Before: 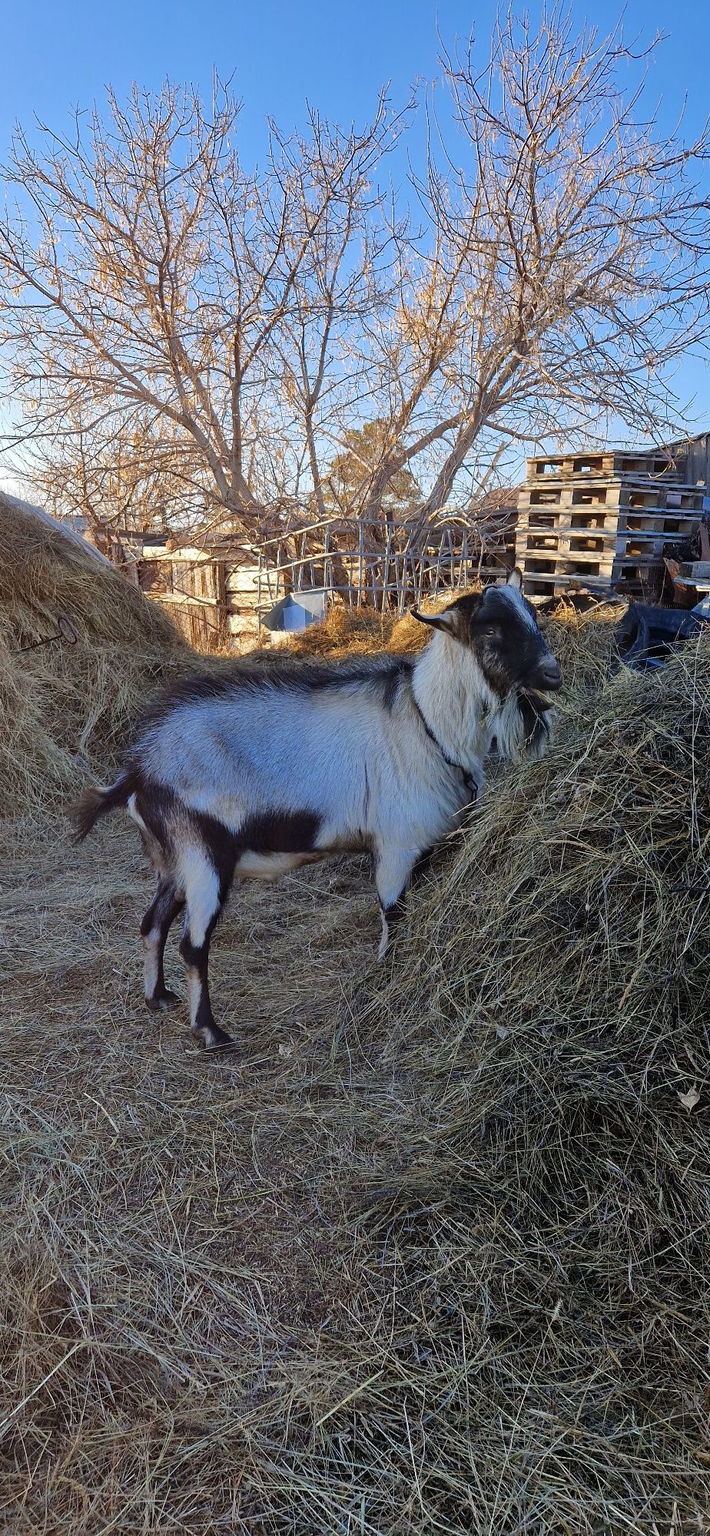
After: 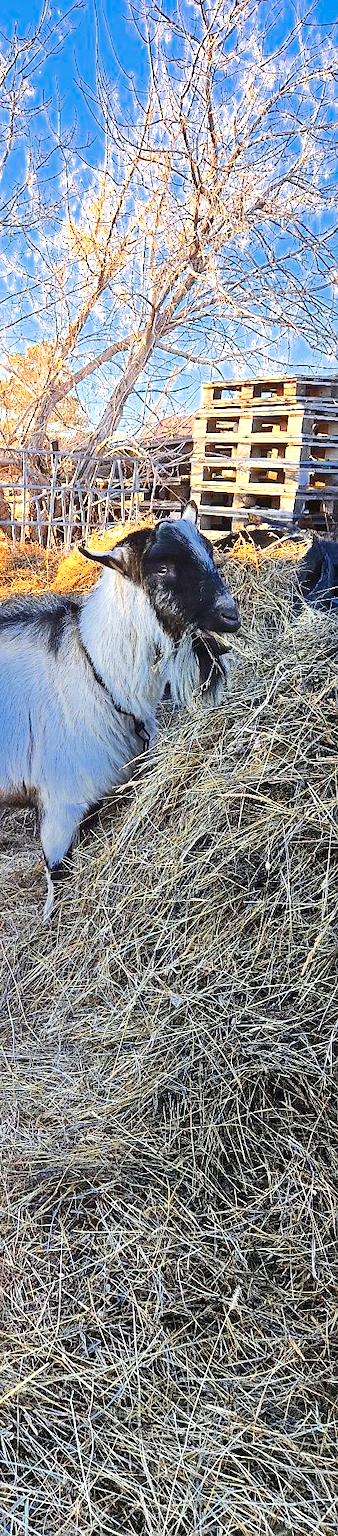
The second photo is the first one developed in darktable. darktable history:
color zones: curves: ch0 [(0, 0.499) (0.143, 0.5) (0.286, 0.5) (0.429, 0.476) (0.571, 0.284) (0.714, 0.243) (0.857, 0.449) (1, 0.499)]; ch1 [(0, 0.532) (0.143, 0.645) (0.286, 0.696) (0.429, 0.211) (0.571, 0.504) (0.714, 0.493) (0.857, 0.495) (1, 0.532)]; ch2 [(0, 0.5) (0.143, 0.5) (0.286, 0.427) (0.429, 0.324) (0.571, 0.5) (0.714, 0.5) (0.857, 0.5) (1, 0.5)]
exposure: black level correction 0, exposure 1.2 EV, compensate highlight preservation false
contrast brightness saturation: contrast 0.24, brightness 0.09
sharpen: radius 1.559, amount 0.373, threshold 1.271
crop: left 47.628%, top 6.643%, right 7.874%
